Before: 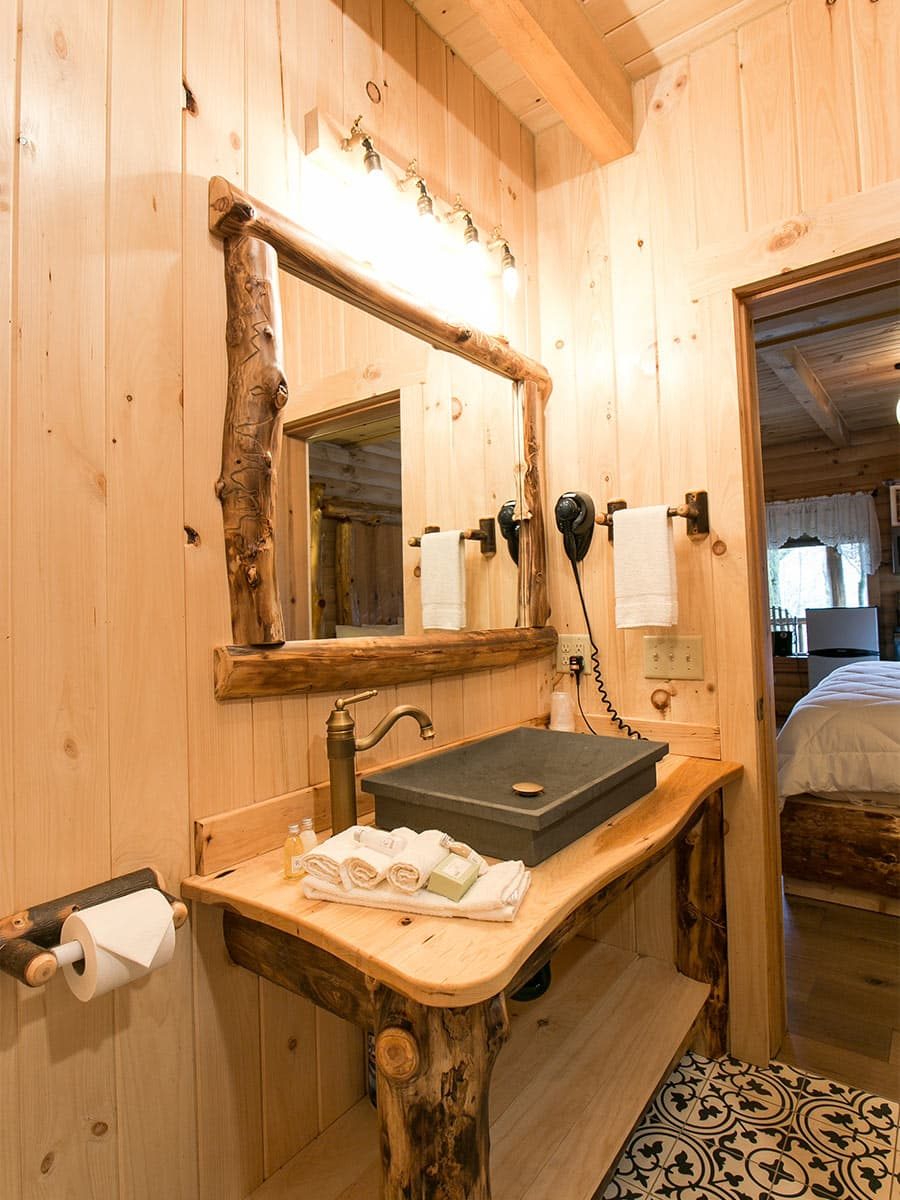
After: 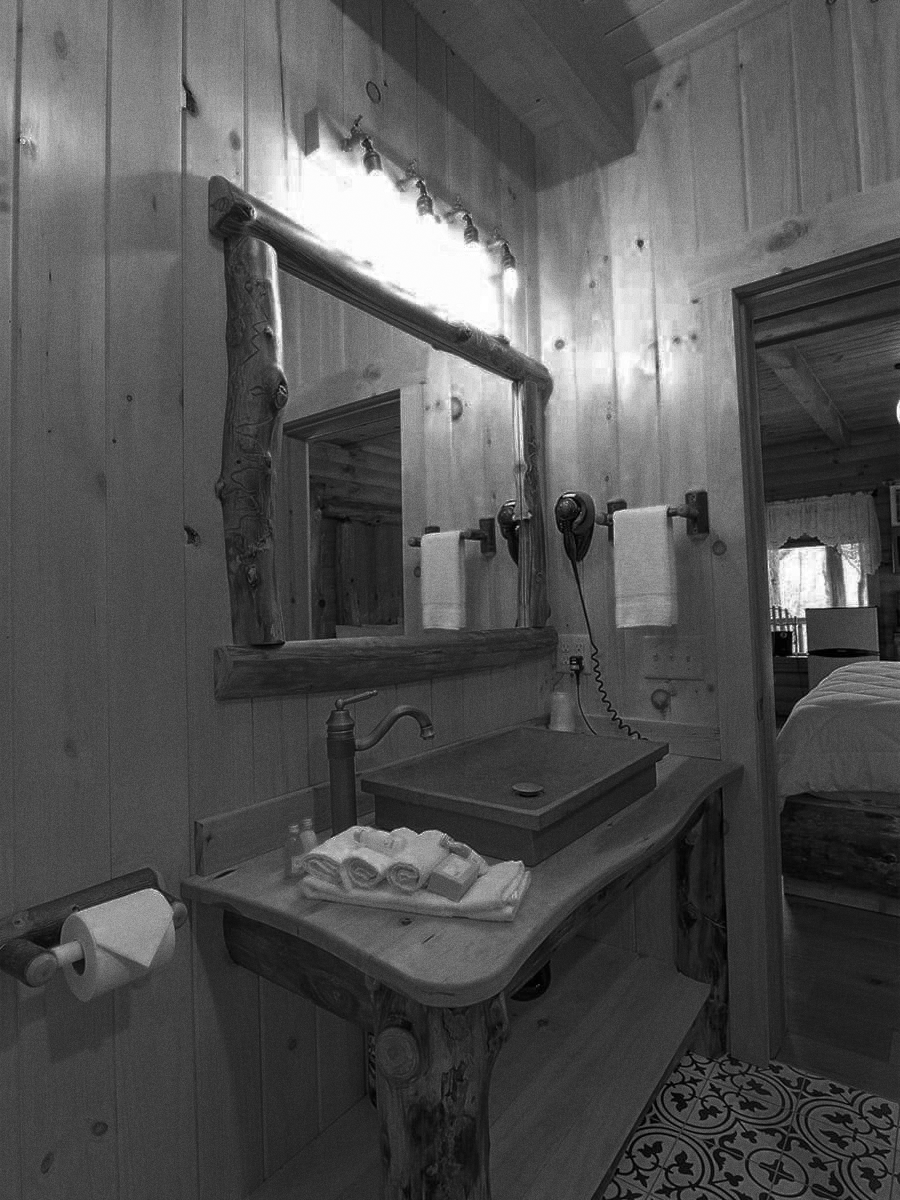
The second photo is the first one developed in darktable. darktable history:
color zones: curves: ch0 [(0.002, 0.429) (0.121, 0.212) (0.198, 0.113) (0.276, 0.344) (0.331, 0.541) (0.41, 0.56) (0.482, 0.289) (0.619, 0.227) (0.721, 0.18) (0.821, 0.435) (0.928, 0.555) (1, 0.587)]; ch1 [(0, 0) (0.143, 0) (0.286, 0) (0.429, 0) (0.571, 0) (0.714, 0) (0.857, 0)]
base curve: curves: ch0 [(0, 0) (0.841, 0.609) (1, 1)]
grain: coarseness 0.09 ISO
